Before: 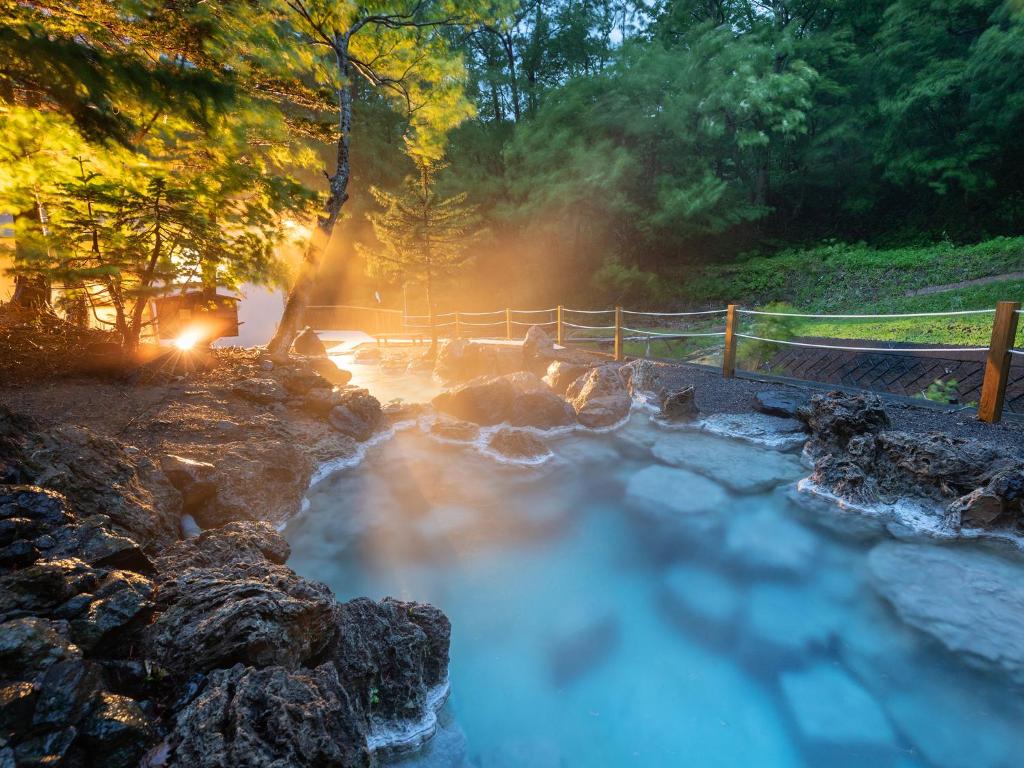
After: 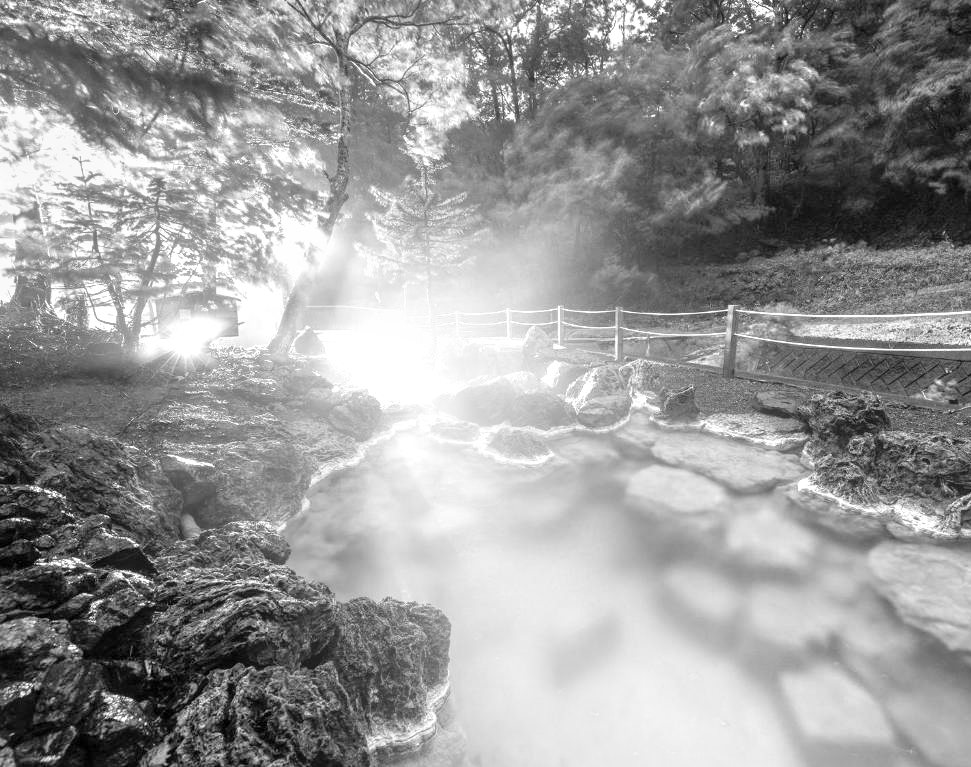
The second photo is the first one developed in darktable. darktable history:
local contrast: detail 130%
crop and rotate: right 5.167%
shadows and highlights: low approximation 0.01, soften with gaussian
monochrome: on, module defaults
exposure: exposure 0.6 EV, compensate highlight preservation false
rgb curve: curves: ch0 [(0, 0) (0.053, 0.068) (0.122, 0.128) (1, 1)]
tone equalizer: -8 EV -0.417 EV, -7 EV -0.389 EV, -6 EV -0.333 EV, -5 EV -0.222 EV, -3 EV 0.222 EV, -2 EV 0.333 EV, -1 EV 0.389 EV, +0 EV 0.417 EV, edges refinement/feathering 500, mask exposure compensation -1.57 EV, preserve details no
bloom: on, module defaults
